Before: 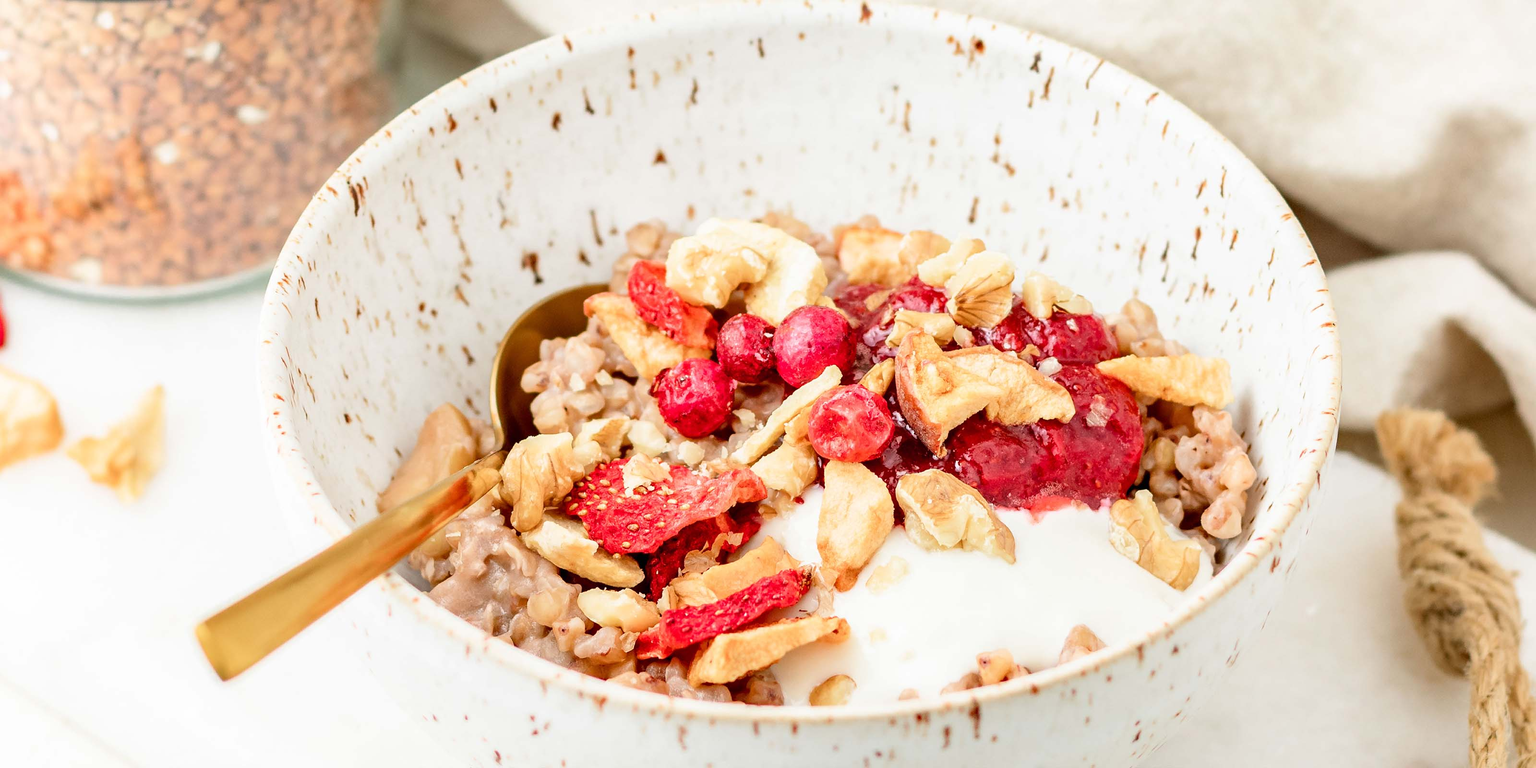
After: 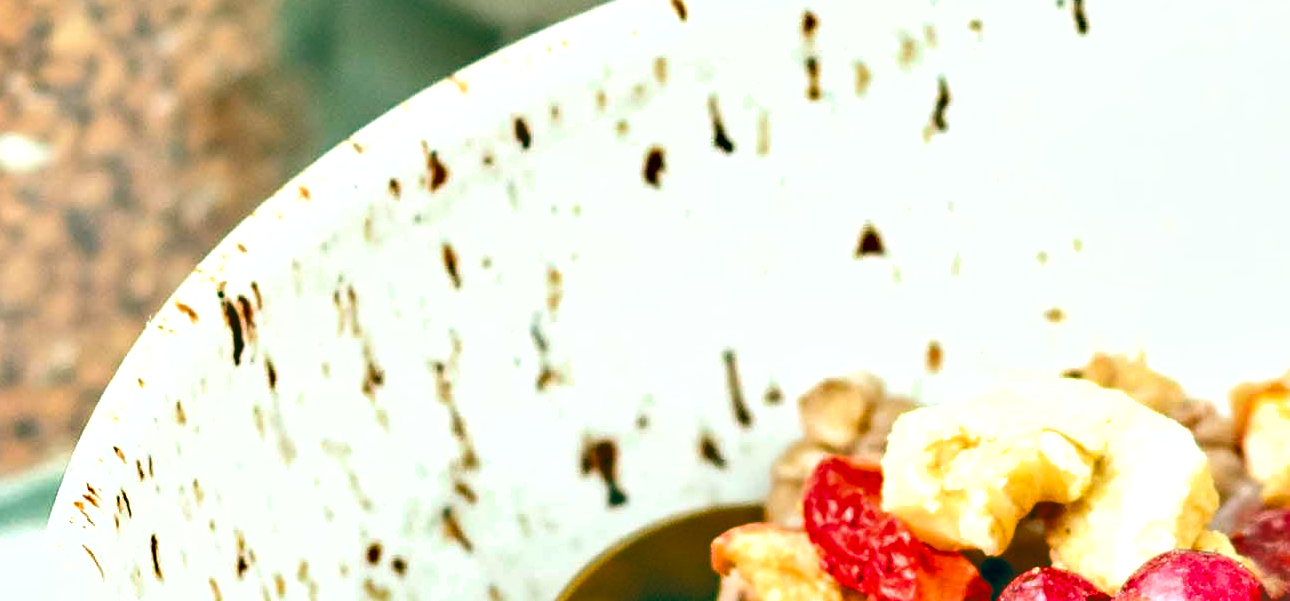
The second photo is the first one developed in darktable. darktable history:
crop: left 15.786%, top 5.43%, right 43.882%, bottom 56.947%
color balance rgb: global offset › luminance -0.546%, global offset › chroma 0.909%, global offset › hue 173.7°, perceptual saturation grading › global saturation 19.785%, perceptual brilliance grading › global brilliance 11.781%
exposure: exposure -0.01 EV, compensate exposure bias true, compensate highlight preservation false
shadows and highlights: soften with gaussian
